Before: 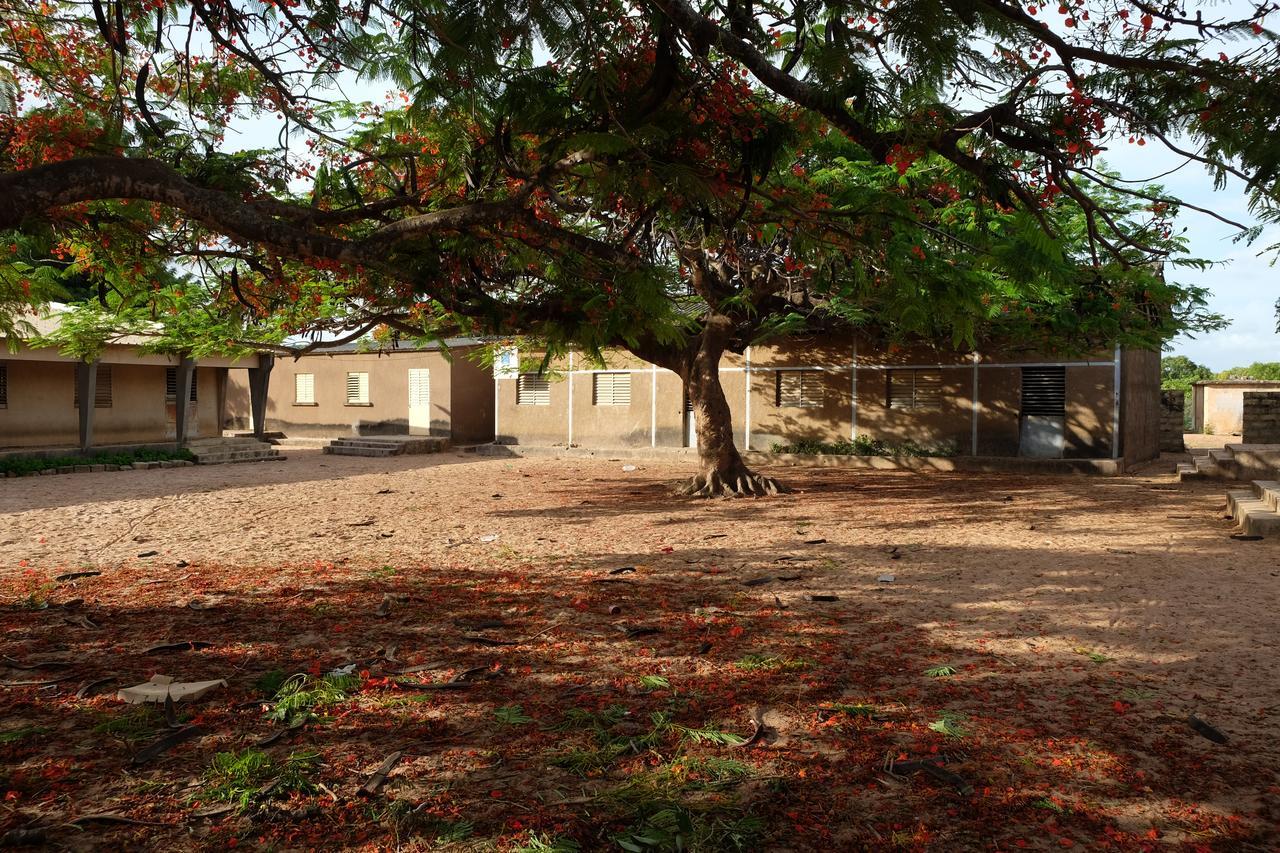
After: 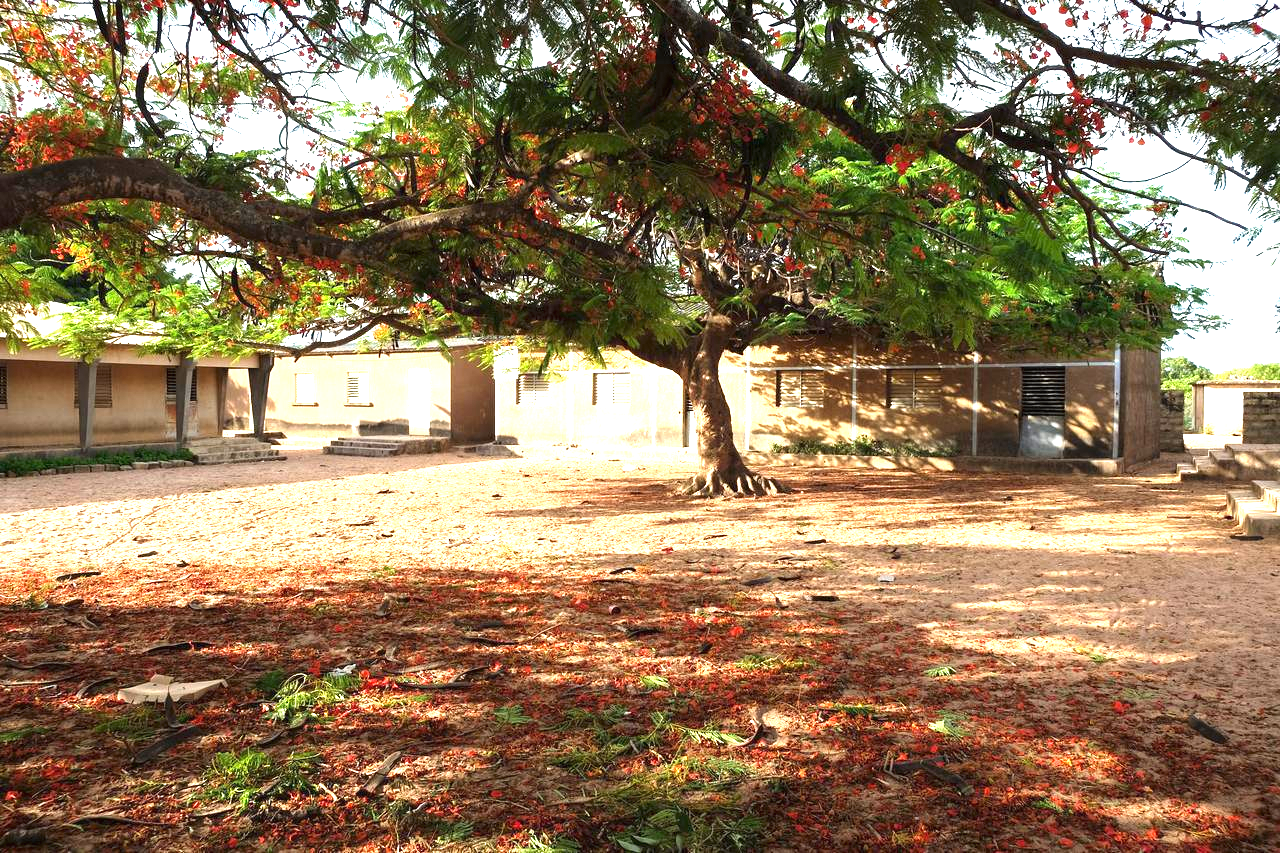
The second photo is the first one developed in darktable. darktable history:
exposure: black level correction 0, exposure 1.739 EV, compensate exposure bias true, compensate highlight preservation false
